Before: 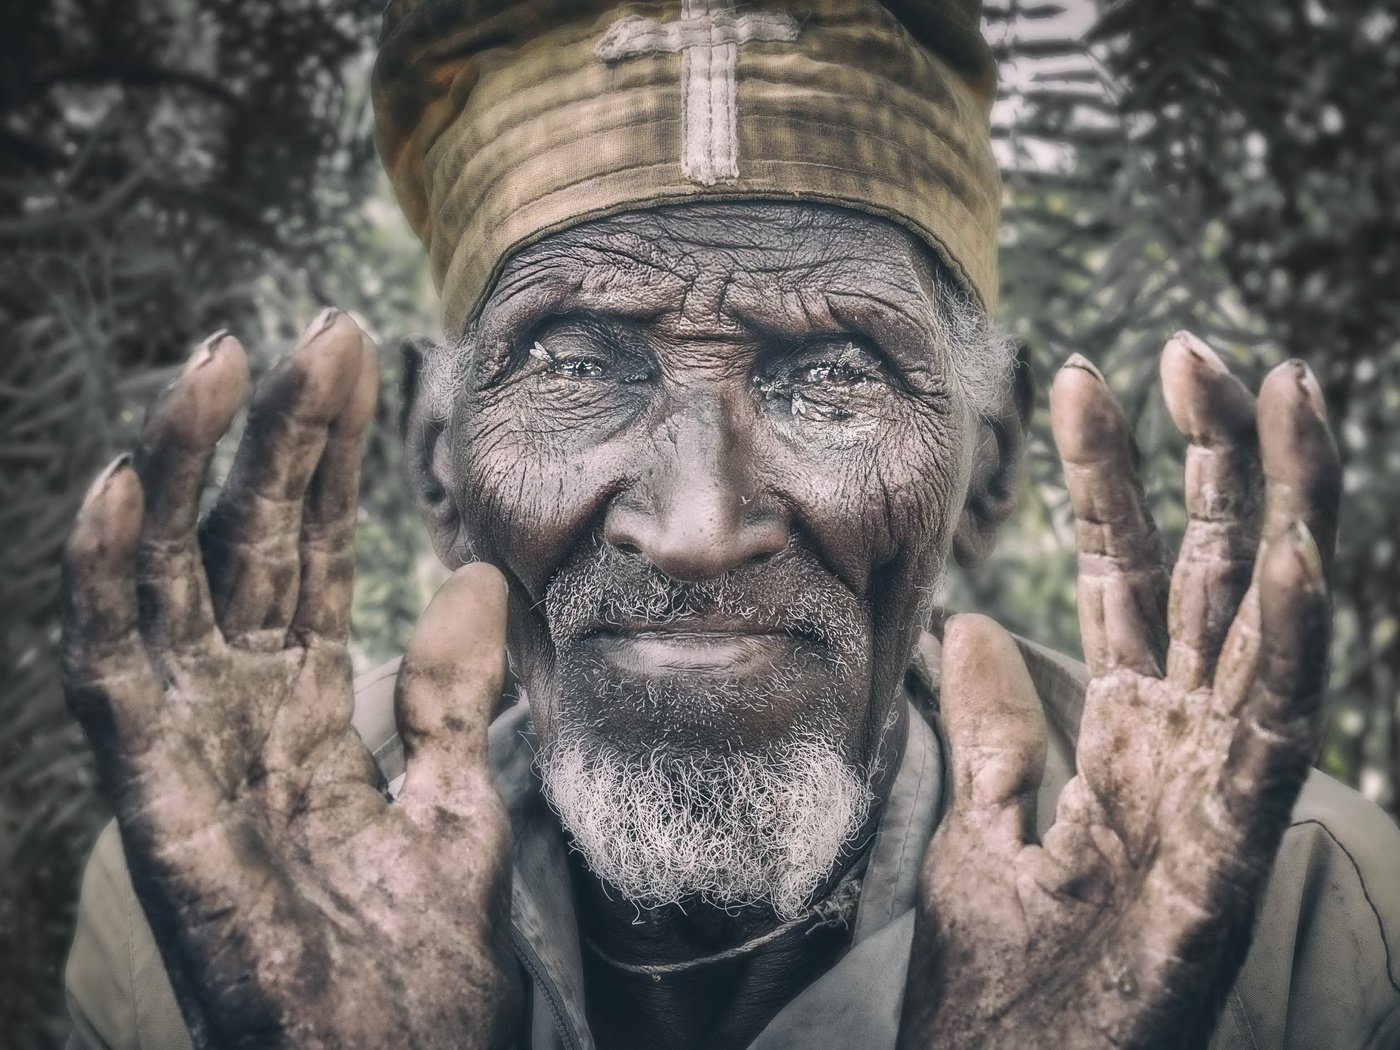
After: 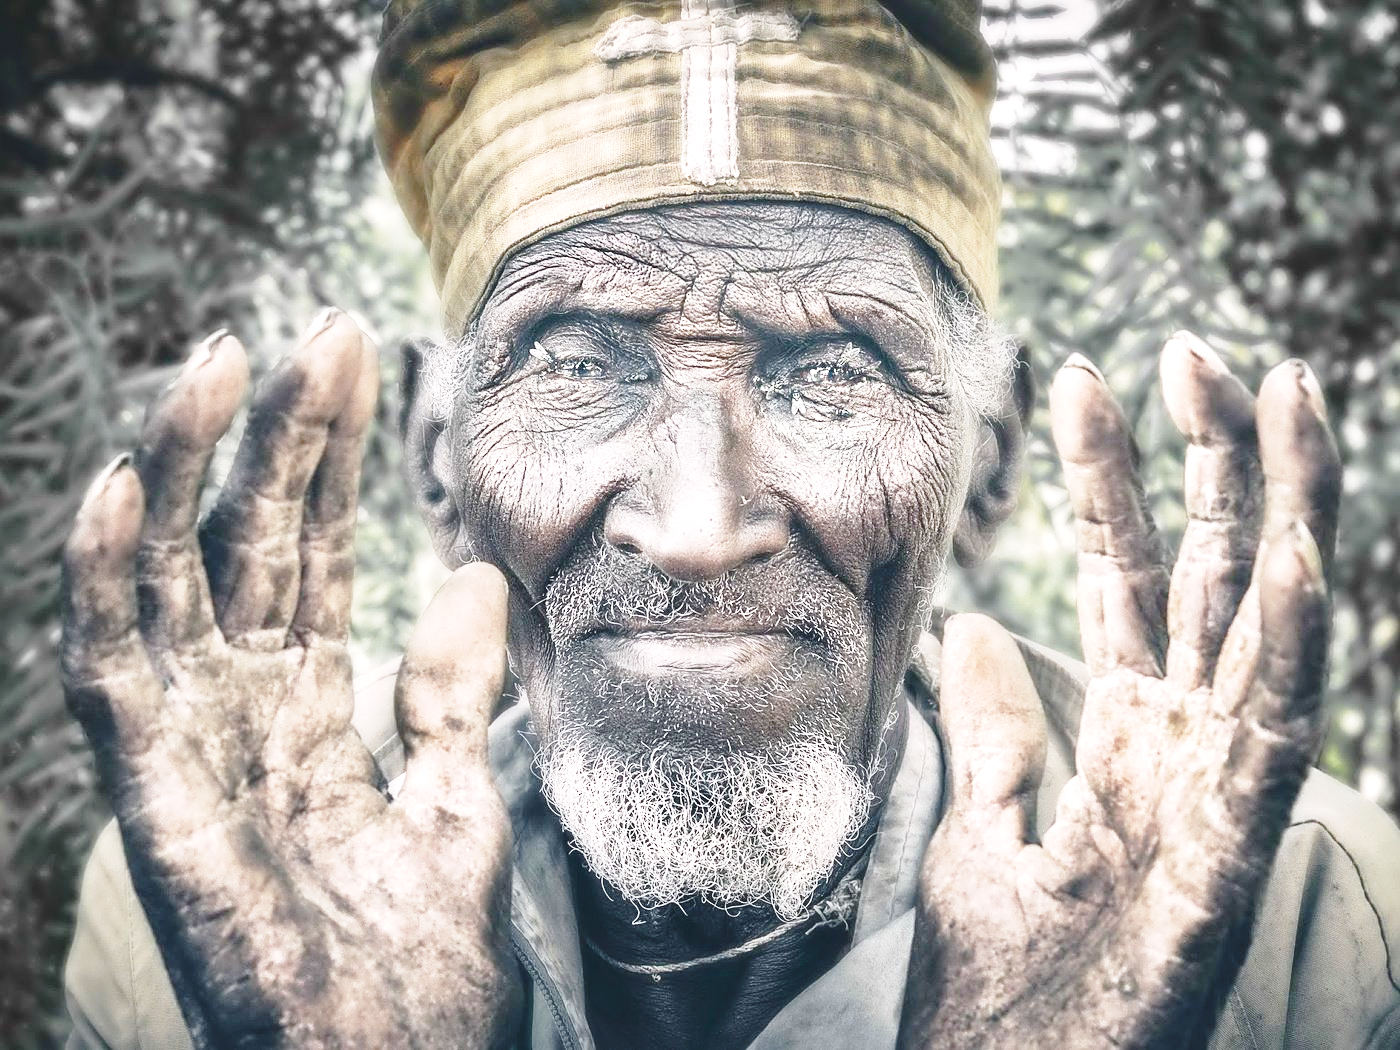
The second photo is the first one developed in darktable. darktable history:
exposure: black level correction 0, exposure 0.703 EV, compensate highlight preservation false
tone equalizer: edges refinement/feathering 500, mask exposure compensation -1.57 EV, preserve details no
base curve: curves: ch0 [(0, 0) (0.028, 0.03) (0.121, 0.232) (0.46, 0.748) (0.859, 0.968) (1, 1)], preserve colors none
sharpen: amount 0.204
